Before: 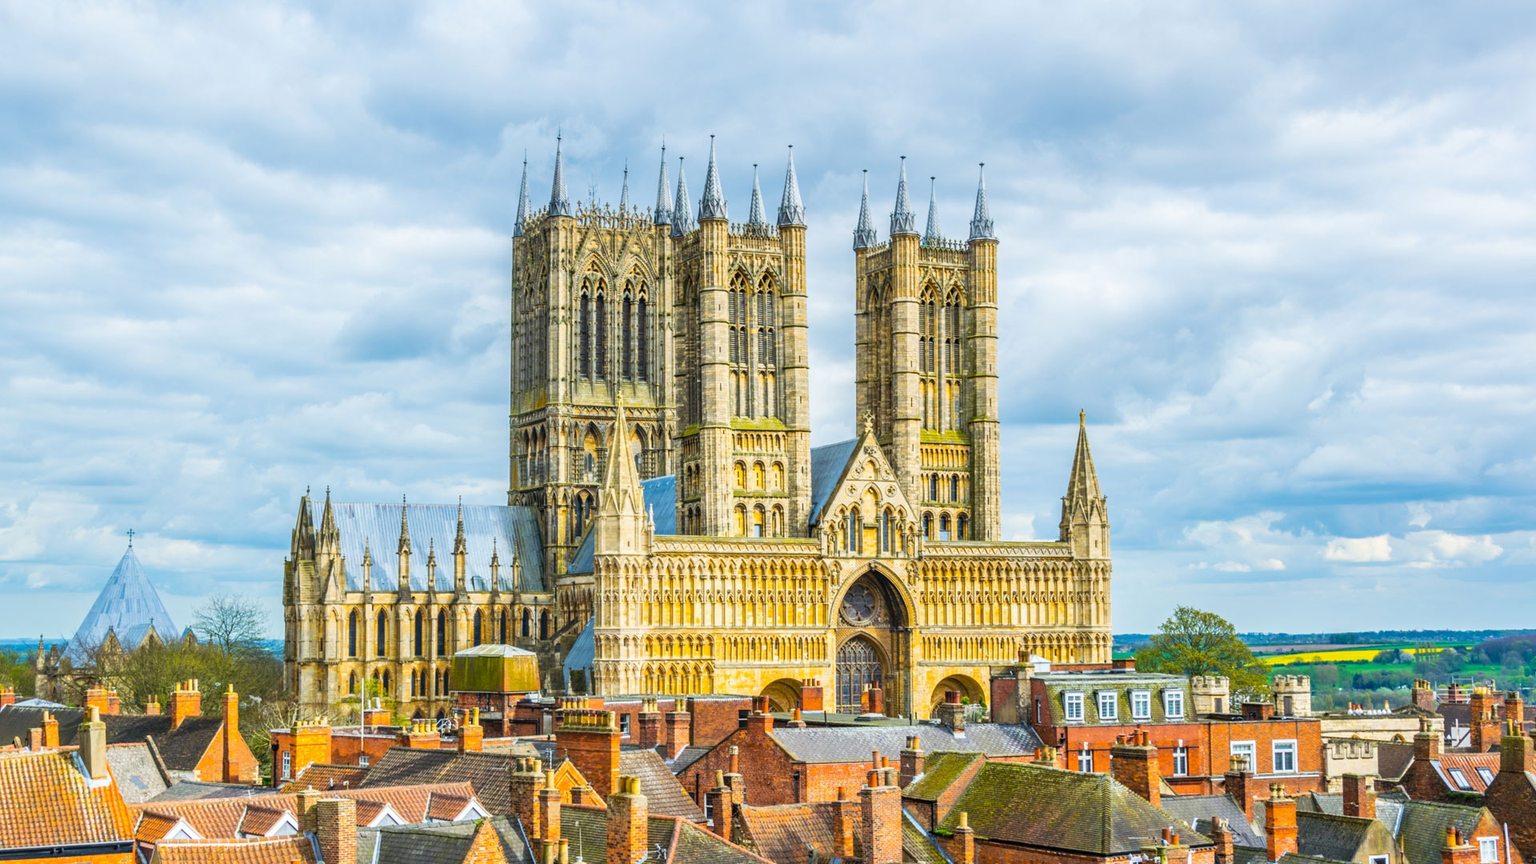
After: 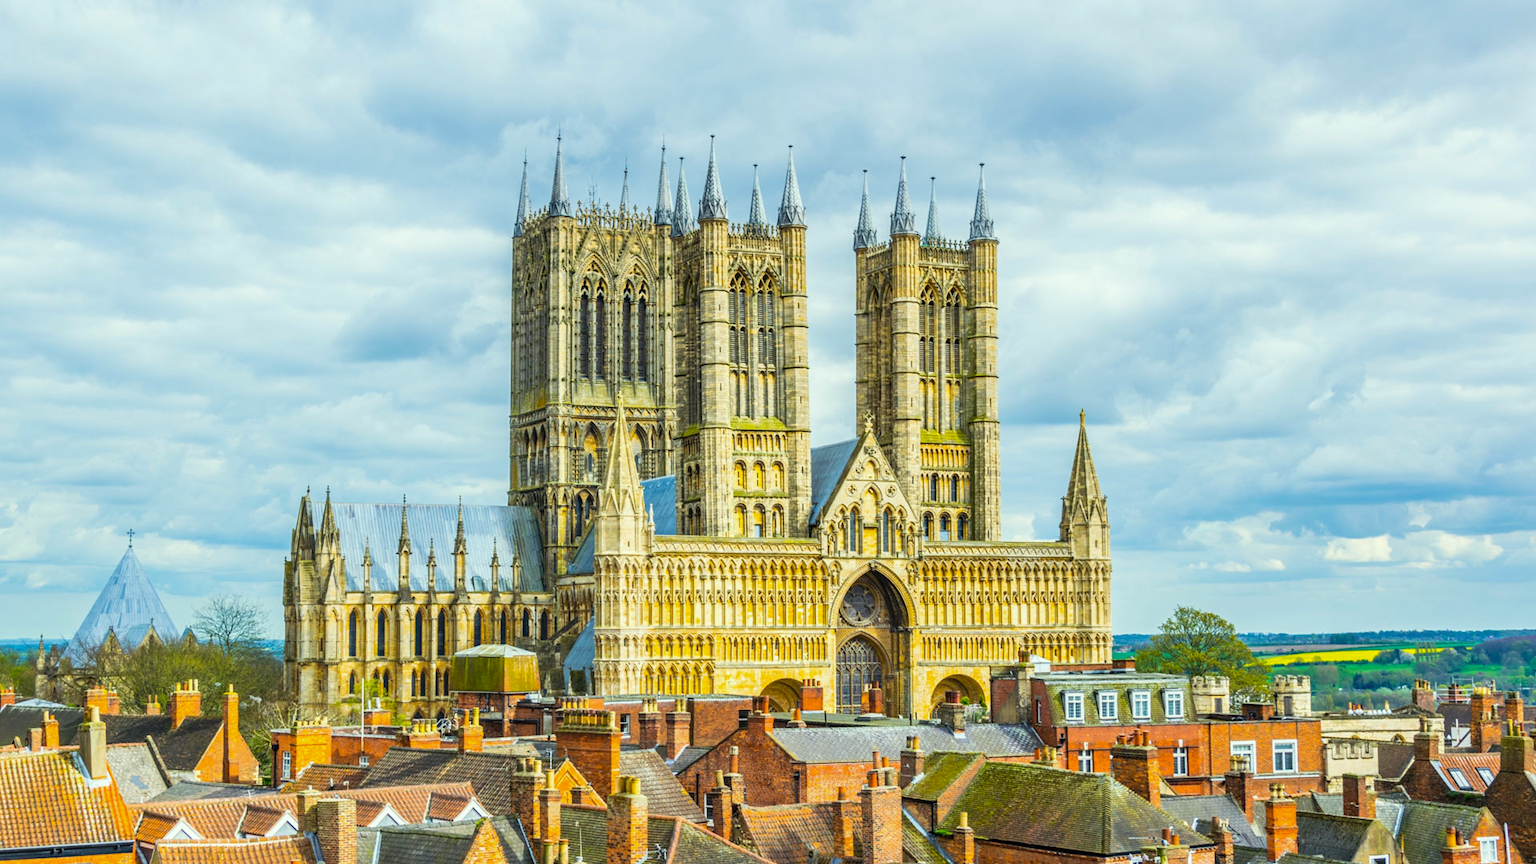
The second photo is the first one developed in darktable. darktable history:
color correction: highlights a* -4.28, highlights b* 6.53
white balance: red 0.986, blue 1.01
